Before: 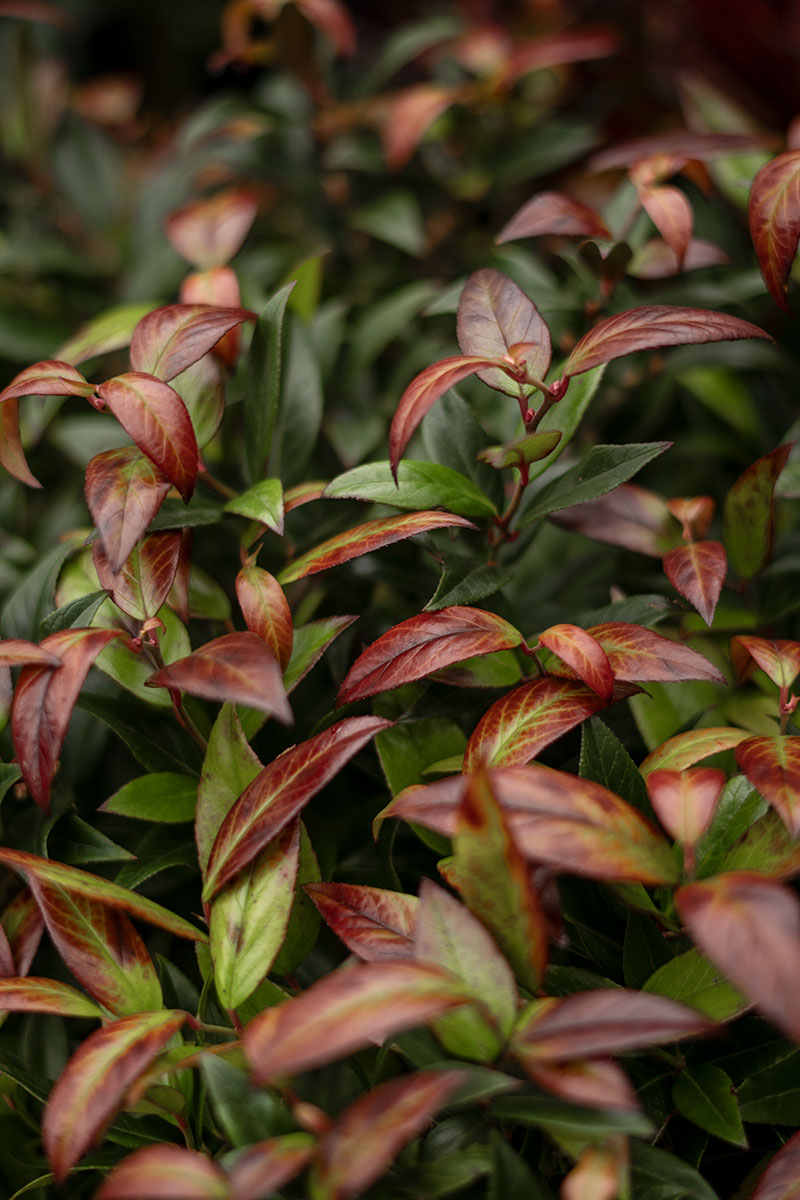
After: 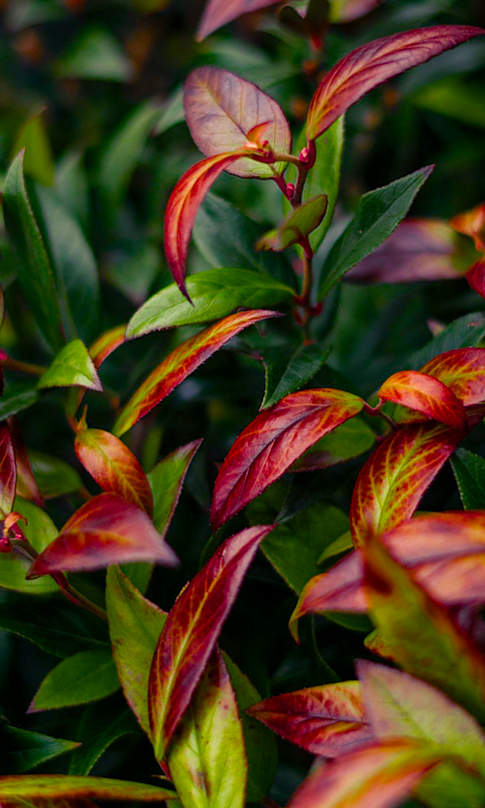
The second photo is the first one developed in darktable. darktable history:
color balance rgb: shadows lift › luminance -28.599%, shadows lift › chroma 15.06%, shadows lift › hue 267.4°, linear chroma grading › global chroma 0.582%, perceptual saturation grading › global saturation 40.515%, perceptual saturation grading › highlights -25.428%, perceptual saturation grading › mid-tones 35.522%, perceptual saturation grading › shadows 34.51%, global vibrance 20%
crop and rotate: angle 20.87°, left 6.887%, right 3.997%, bottom 1.064%
